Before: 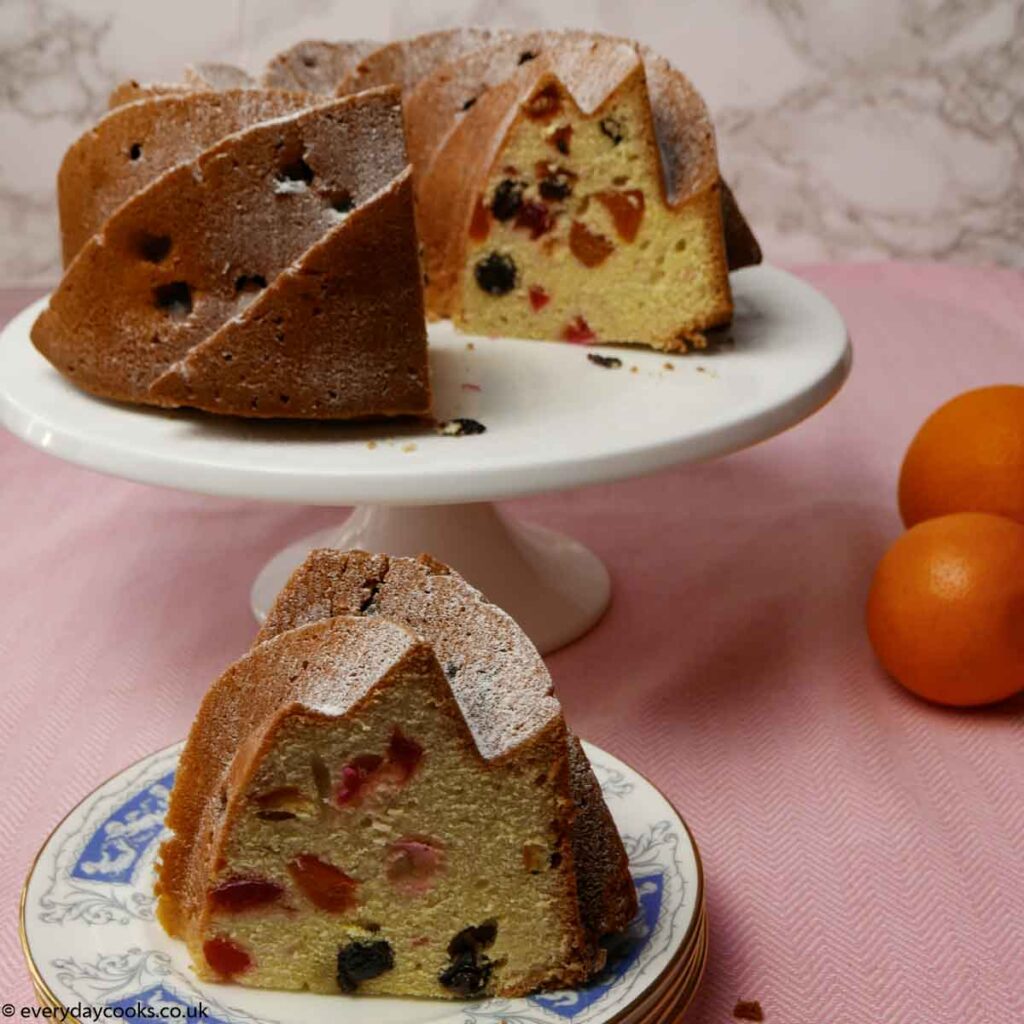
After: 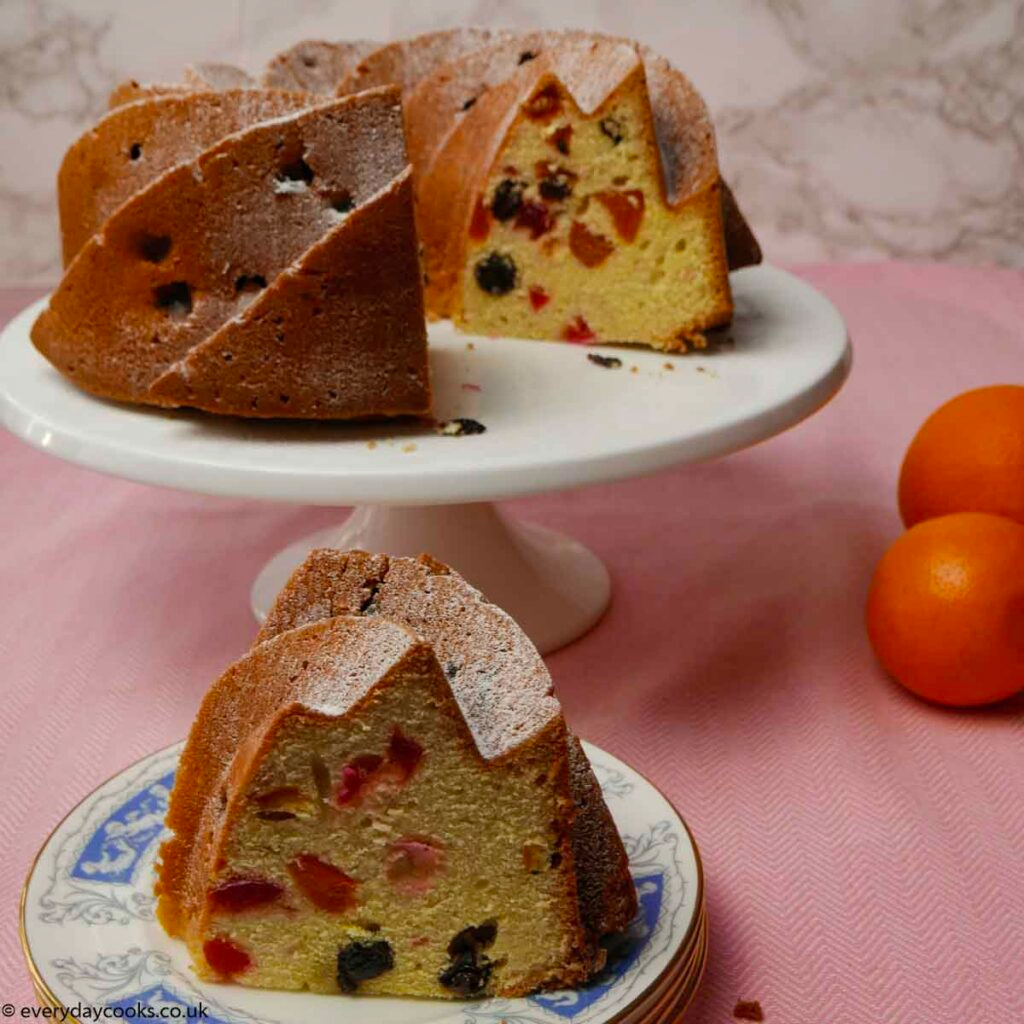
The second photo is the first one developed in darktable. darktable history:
shadows and highlights: shadows 29.87, highlights color adjustment 31.82%
